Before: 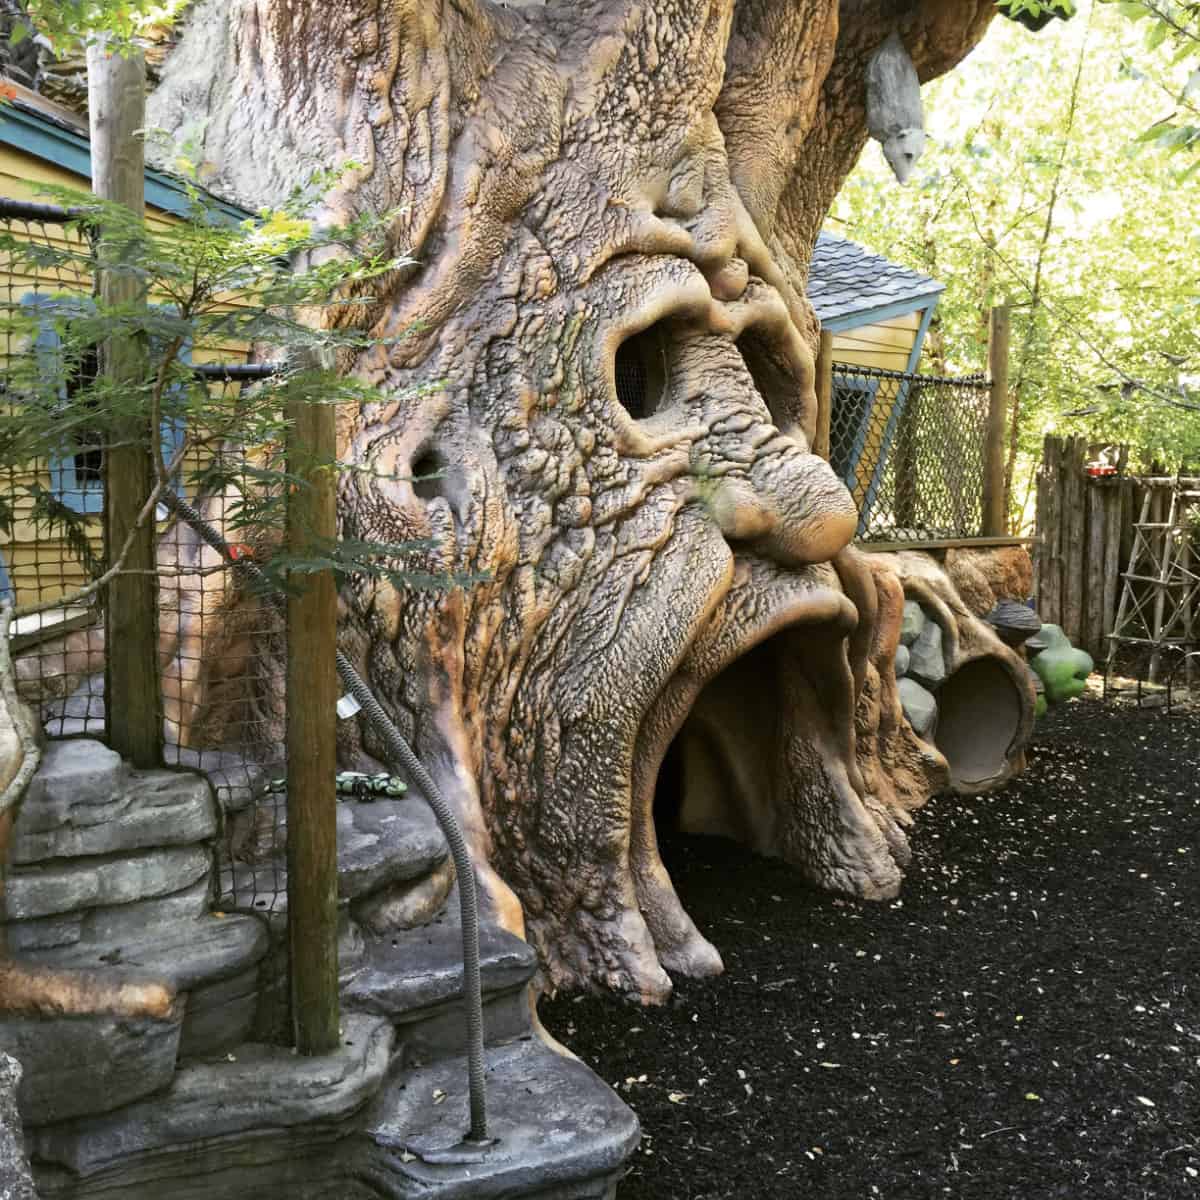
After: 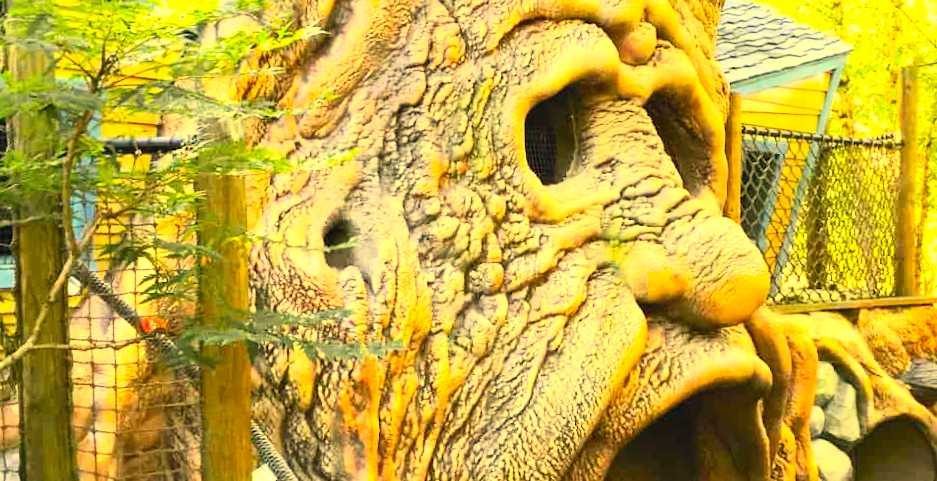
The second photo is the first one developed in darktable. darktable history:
crop: left 7.036%, top 18.398%, right 14.379%, bottom 40.043%
rotate and perspective: rotation -1°, crop left 0.011, crop right 0.989, crop top 0.025, crop bottom 0.975
contrast brightness saturation: contrast 0.24, brightness 0.26, saturation 0.39
exposure: black level correction 0, exposure 1.1 EV, compensate highlight preservation false
color correction: highlights a* 0.207, highlights b* 2.7, shadows a* -0.874, shadows b* -4.78
color balance: output saturation 120%
white balance: red 1.08, blue 0.791
graduated density: rotation 5.63°, offset 76.9
